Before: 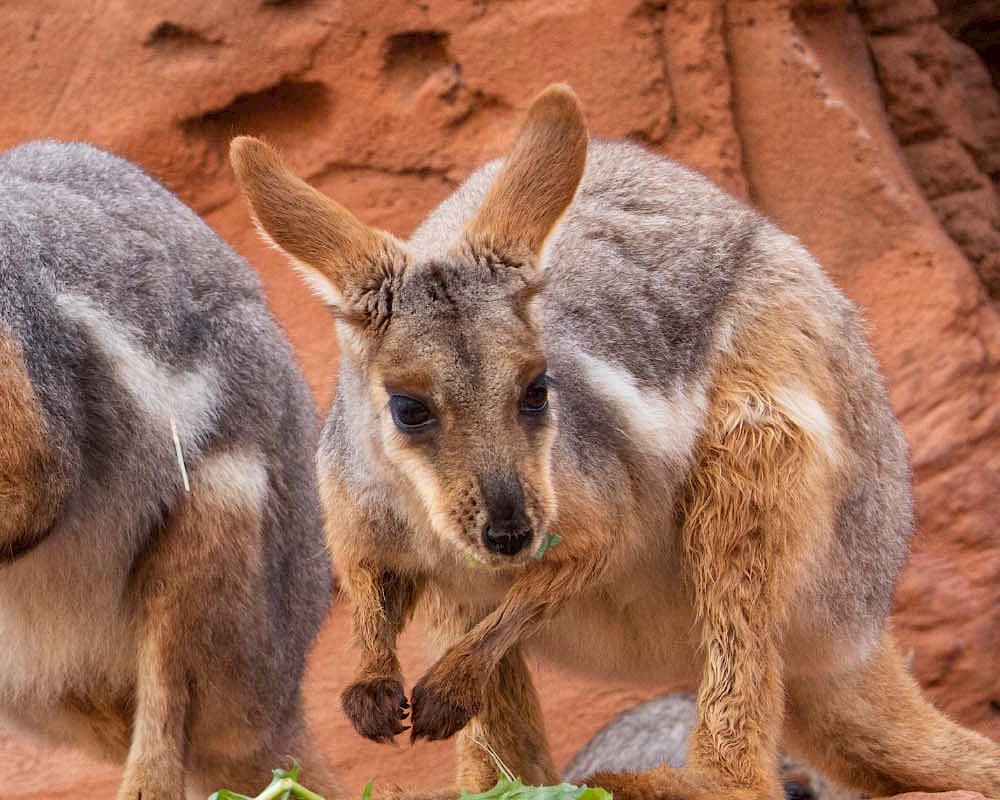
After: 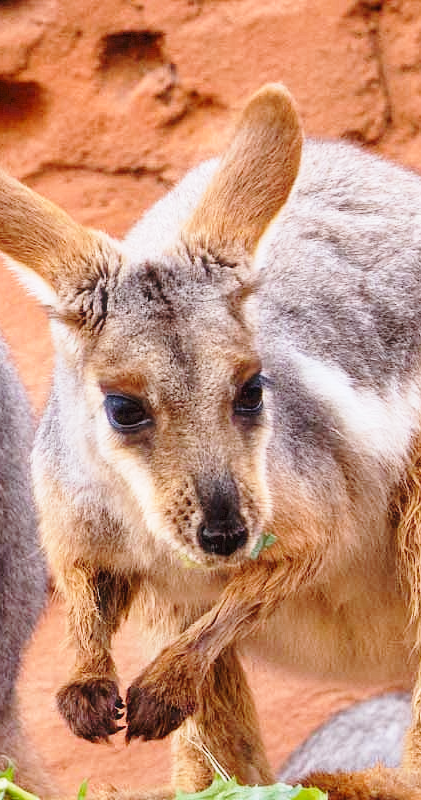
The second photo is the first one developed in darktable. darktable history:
base curve: curves: ch0 [(0, 0) (0.028, 0.03) (0.121, 0.232) (0.46, 0.748) (0.859, 0.968) (1, 1)], preserve colors none
haze removal: strength -0.05
white balance: red 0.984, blue 1.059
crop: left 28.583%, right 29.231%
